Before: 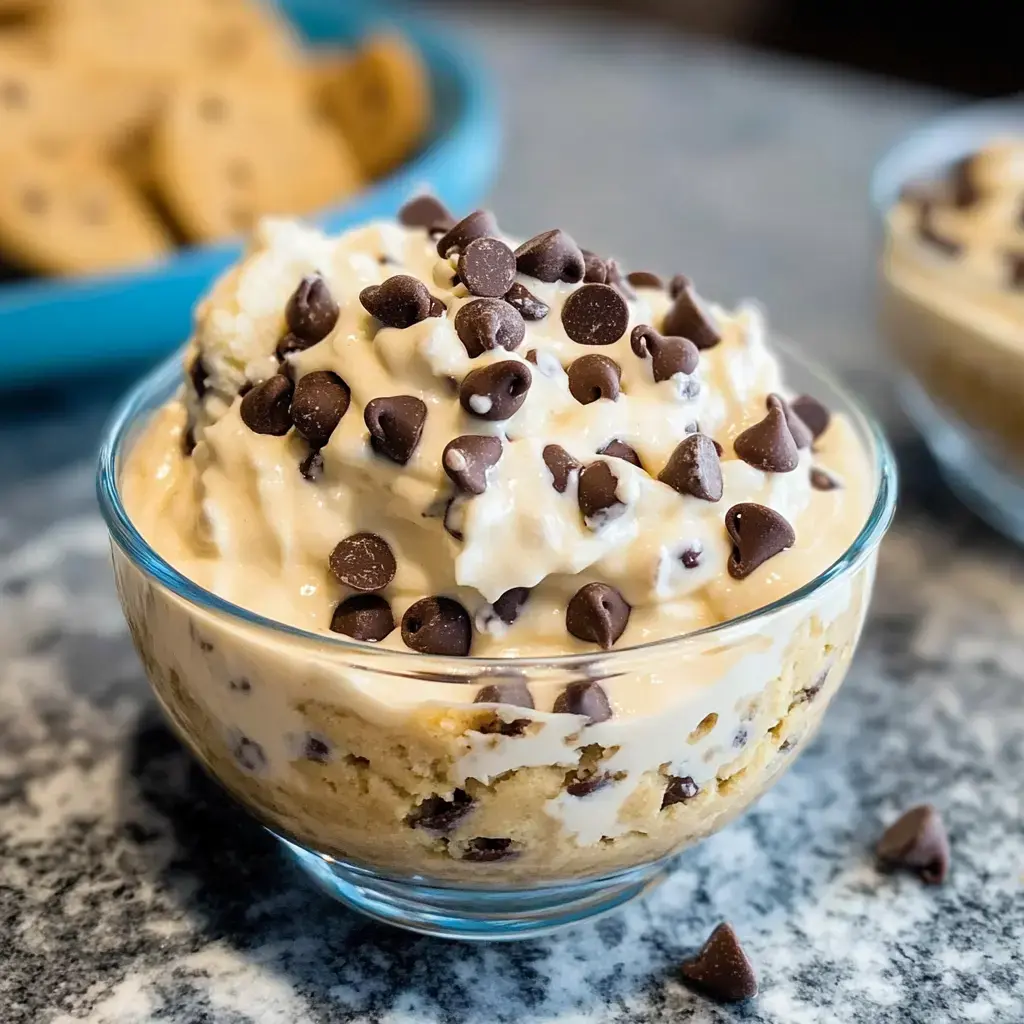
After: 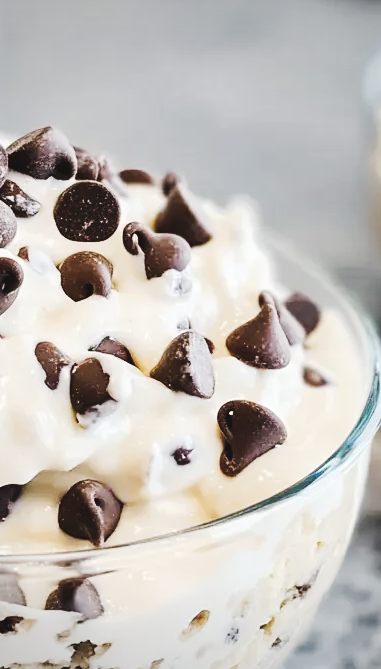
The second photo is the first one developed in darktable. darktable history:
contrast brightness saturation: contrast 0.101, saturation -0.352
tone curve: curves: ch0 [(0, 0) (0.003, 0.061) (0.011, 0.065) (0.025, 0.066) (0.044, 0.077) (0.069, 0.092) (0.1, 0.106) (0.136, 0.125) (0.177, 0.16) (0.224, 0.206) (0.277, 0.272) (0.335, 0.356) (0.399, 0.472) (0.468, 0.59) (0.543, 0.686) (0.623, 0.766) (0.709, 0.832) (0.801, 0.886) (0.898, 0.929) (1, 1)], preserve colors none
vignetting: brightness -0.273, width/height ratio 1.091
crop and rotate: left 49.669%, top 10.113%, right 13.076%, bottom 24.511%
